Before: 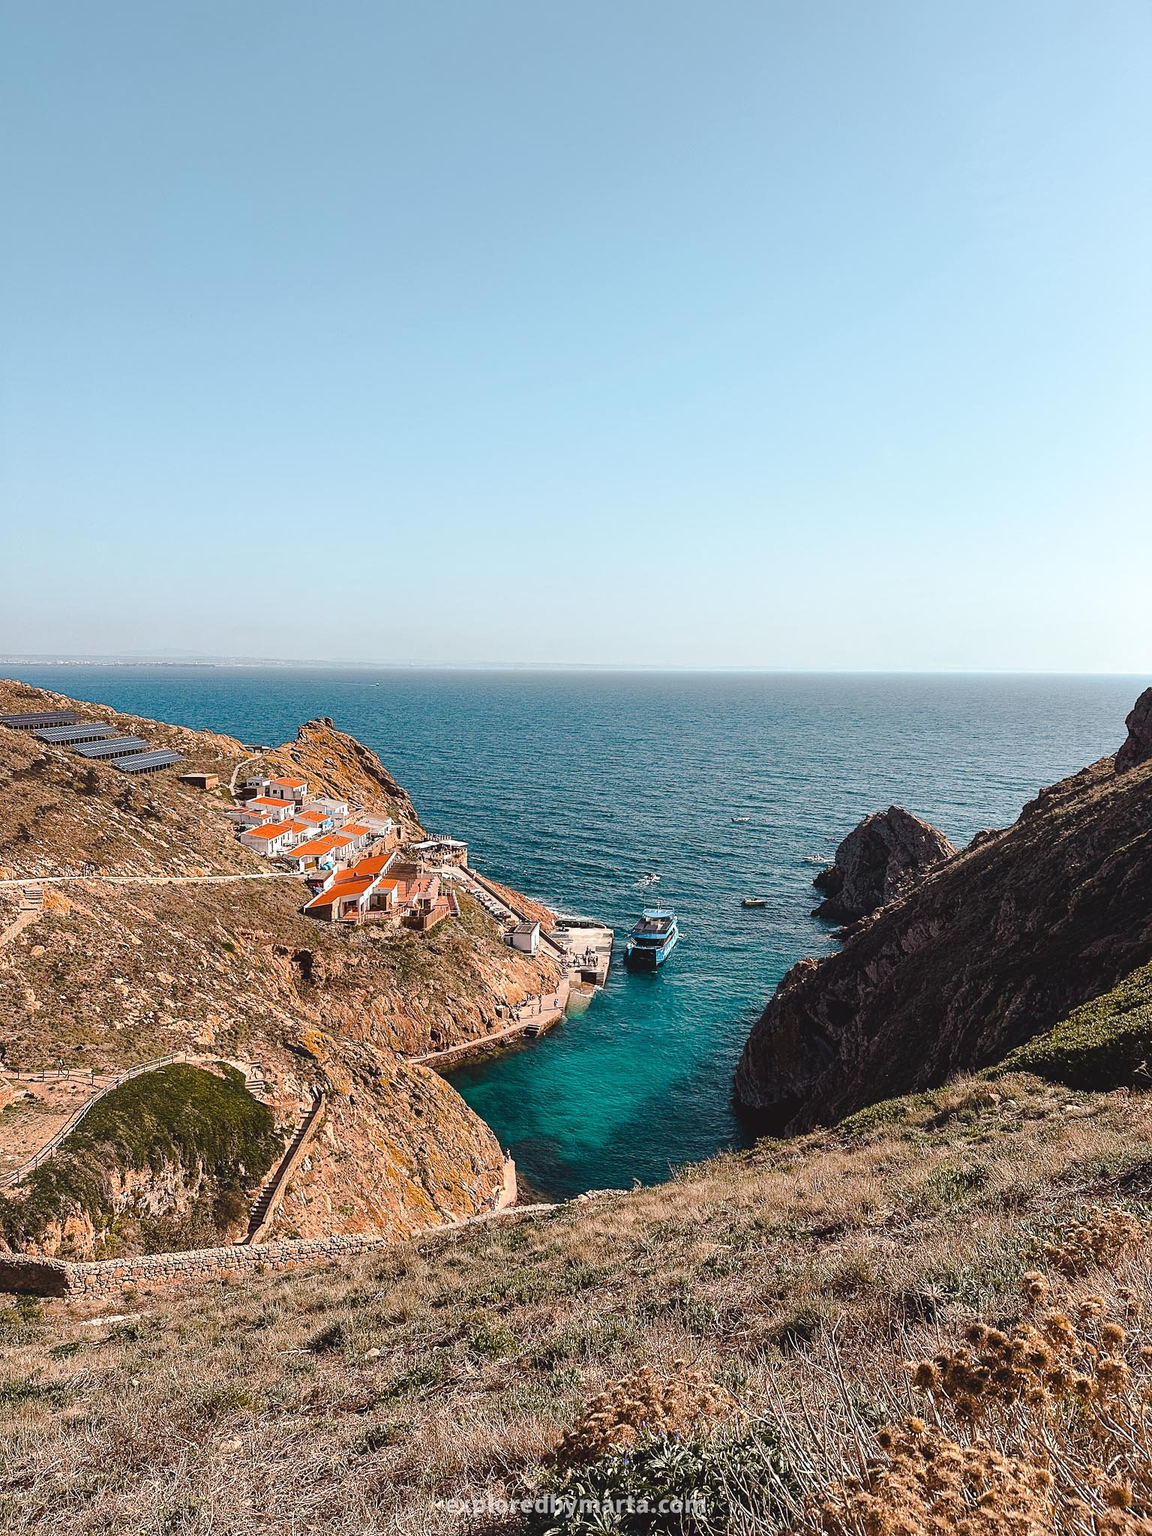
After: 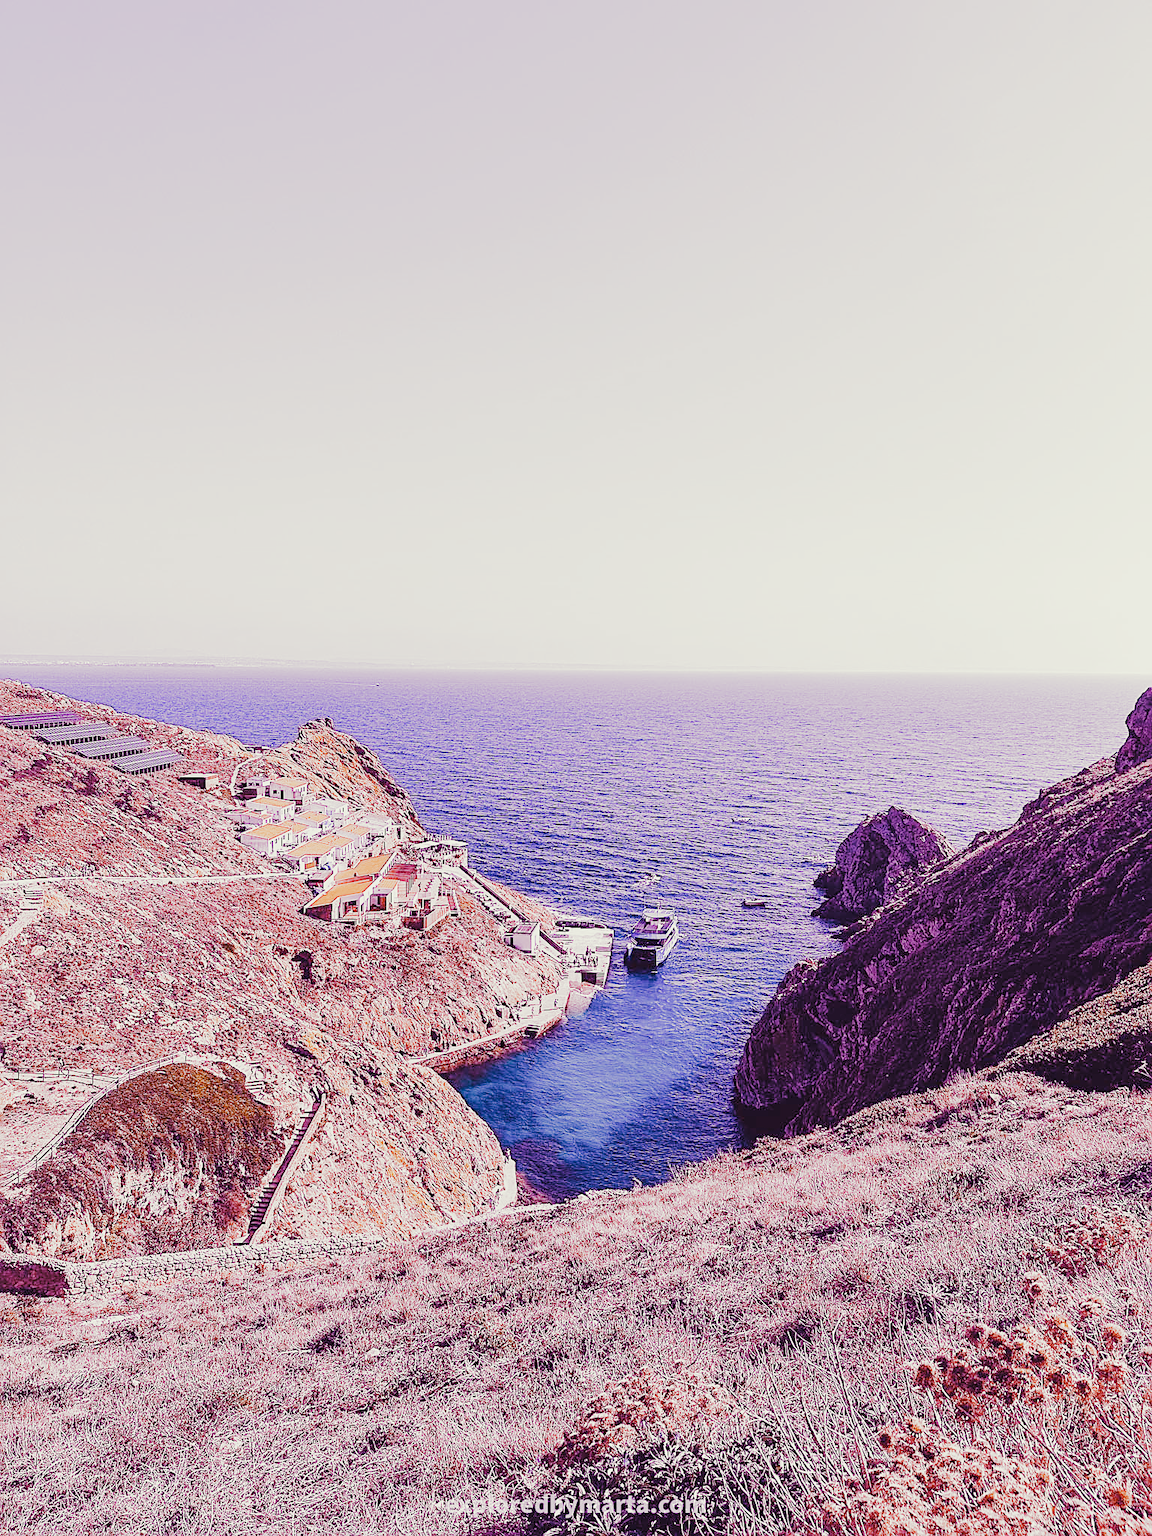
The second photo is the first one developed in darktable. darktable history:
sharpen: on, module defaults
white balance: red 1.944, blue 2.384
base curve: preserve colors none
filmic: grey point source 11.56, black point source -6.69, white point source 4.9, grey point target 18, white point target 100, output power 2.2, latitude stops 2, contrast 1.6, saturation 100, global saturation 100, balance 4.16
color correction: highlights a* -4.28, highlights b* 6.53
